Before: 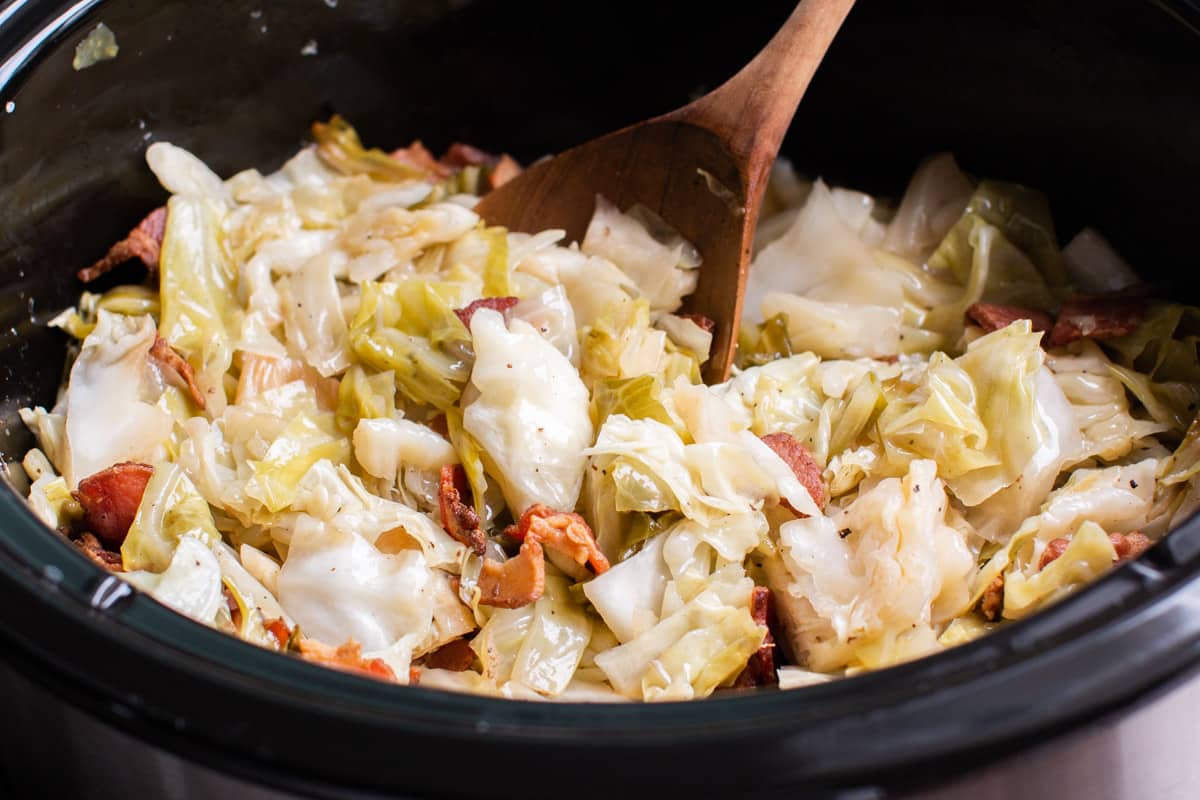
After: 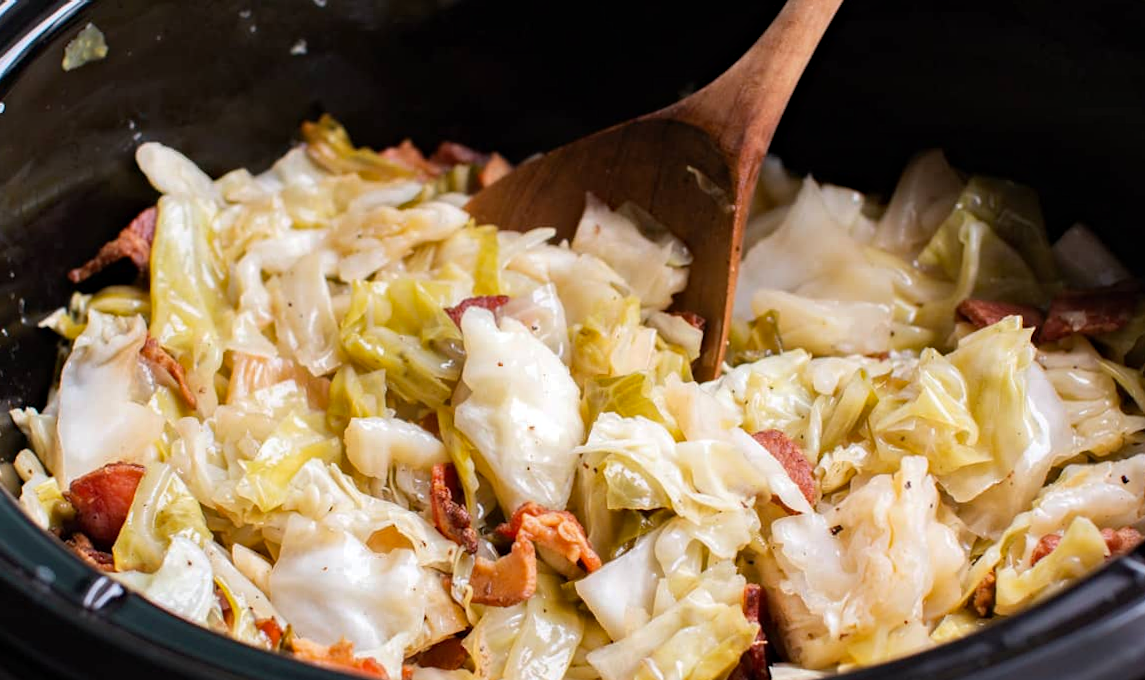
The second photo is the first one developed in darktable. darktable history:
crop and rotate: angle 0.277°, left 0.394%, right 3.441%, bottom 14.35%
haze removal: compatibility mode true, adaptive false
